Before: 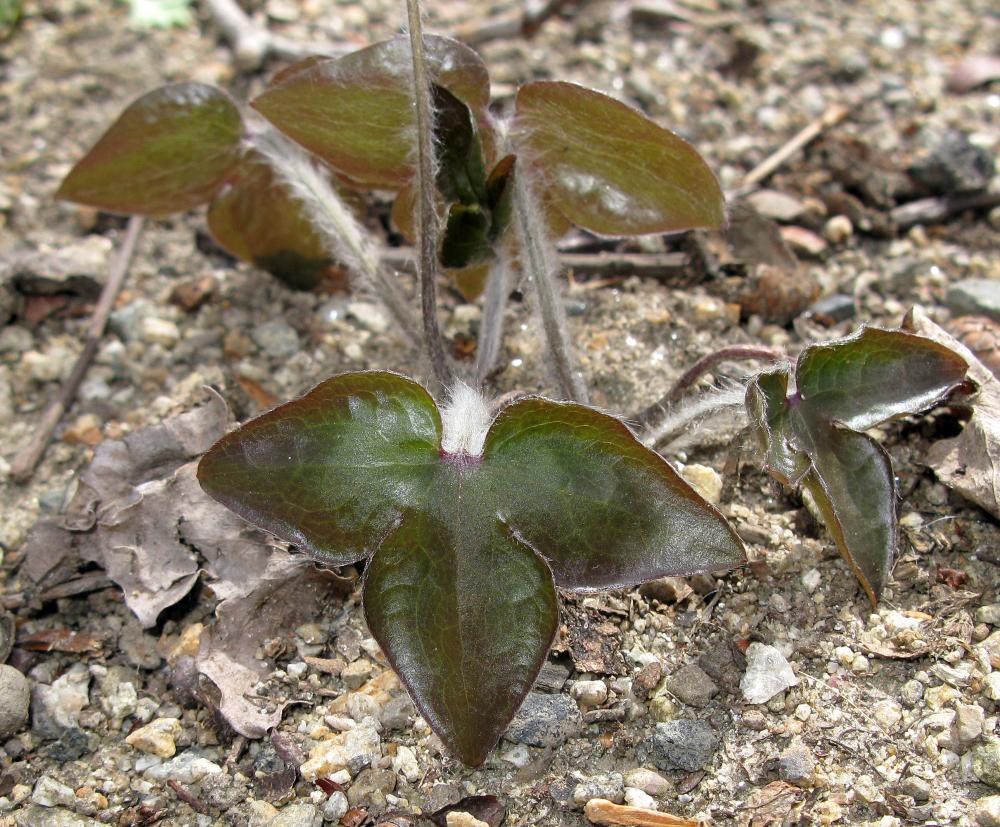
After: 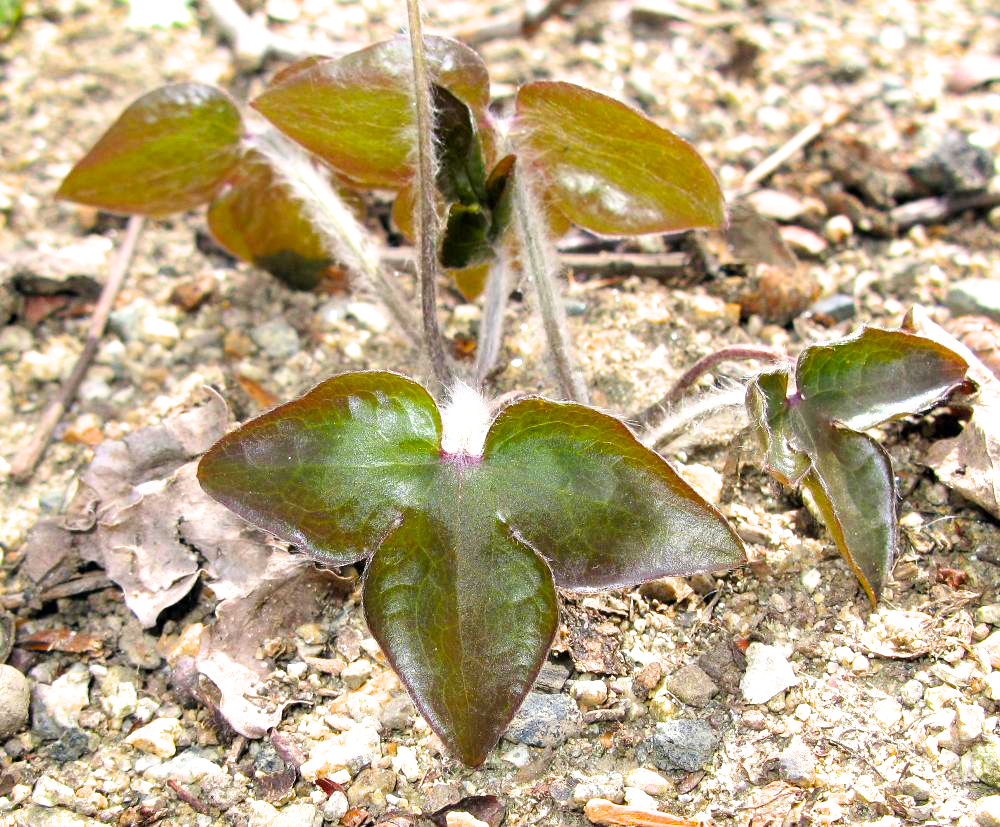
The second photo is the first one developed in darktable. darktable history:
filmic rgb: black relative exposure -11.35 EV, white relative exposure 3.22 EV, hardness 6.76, color science v6 (2022)
color balance rgb: perceptual saturation grading › global saturation 25%, global vibrance 20%
exposure: black level correction 0, exposure 1.198 EV, compensate exposure bias true, compensate highlight preservation false
